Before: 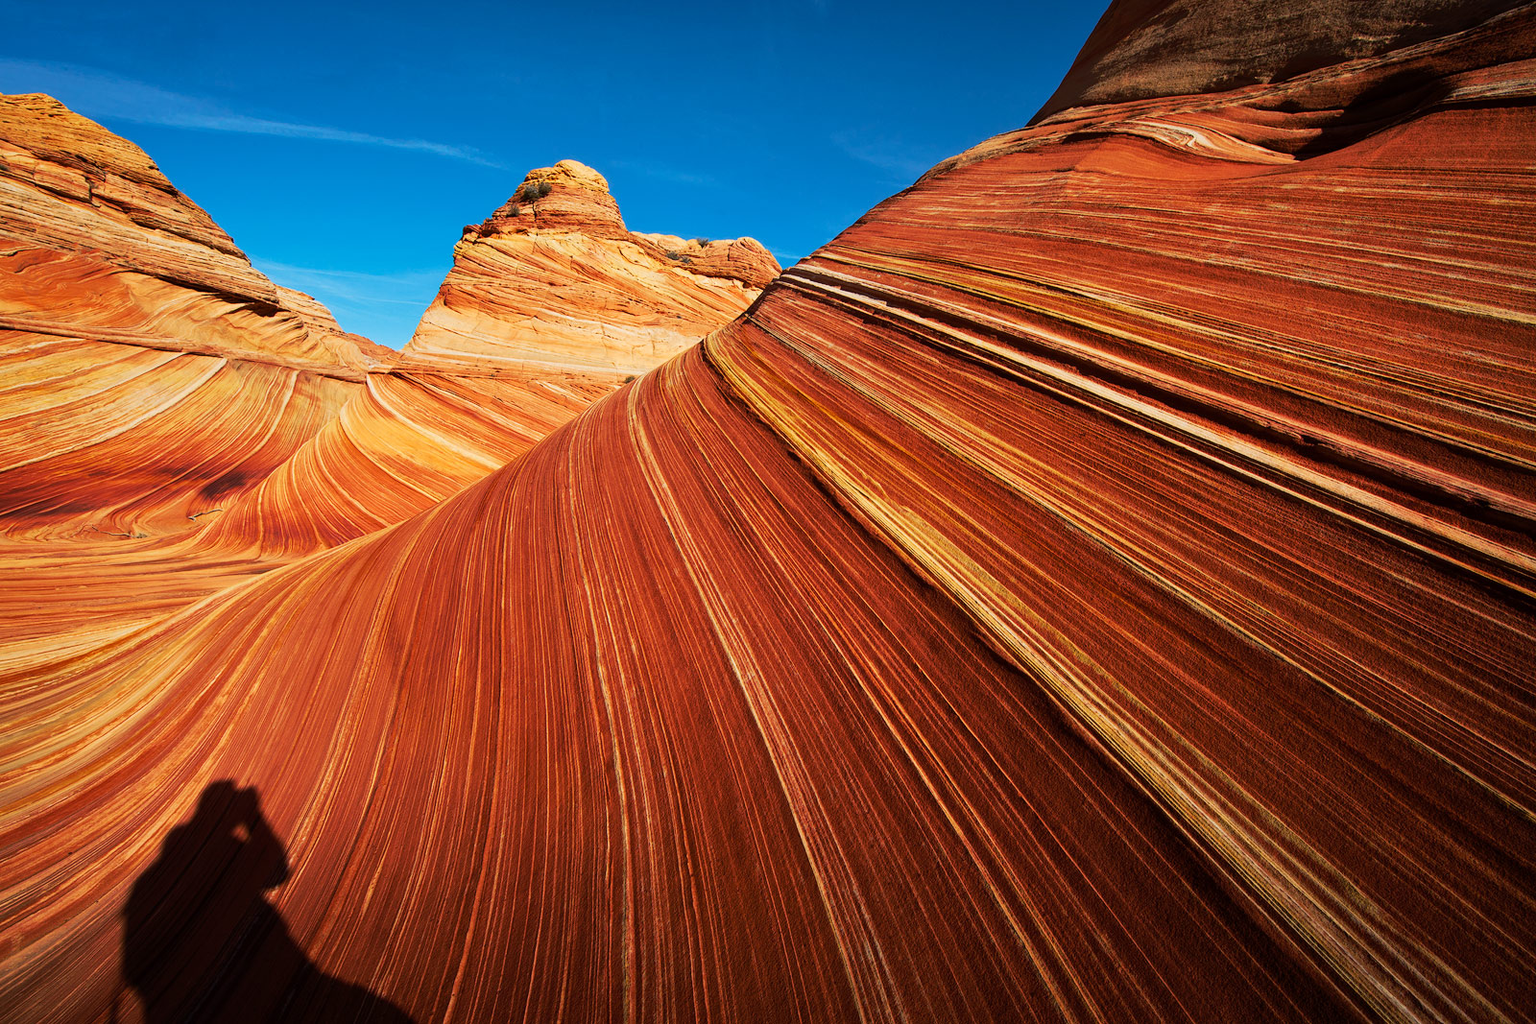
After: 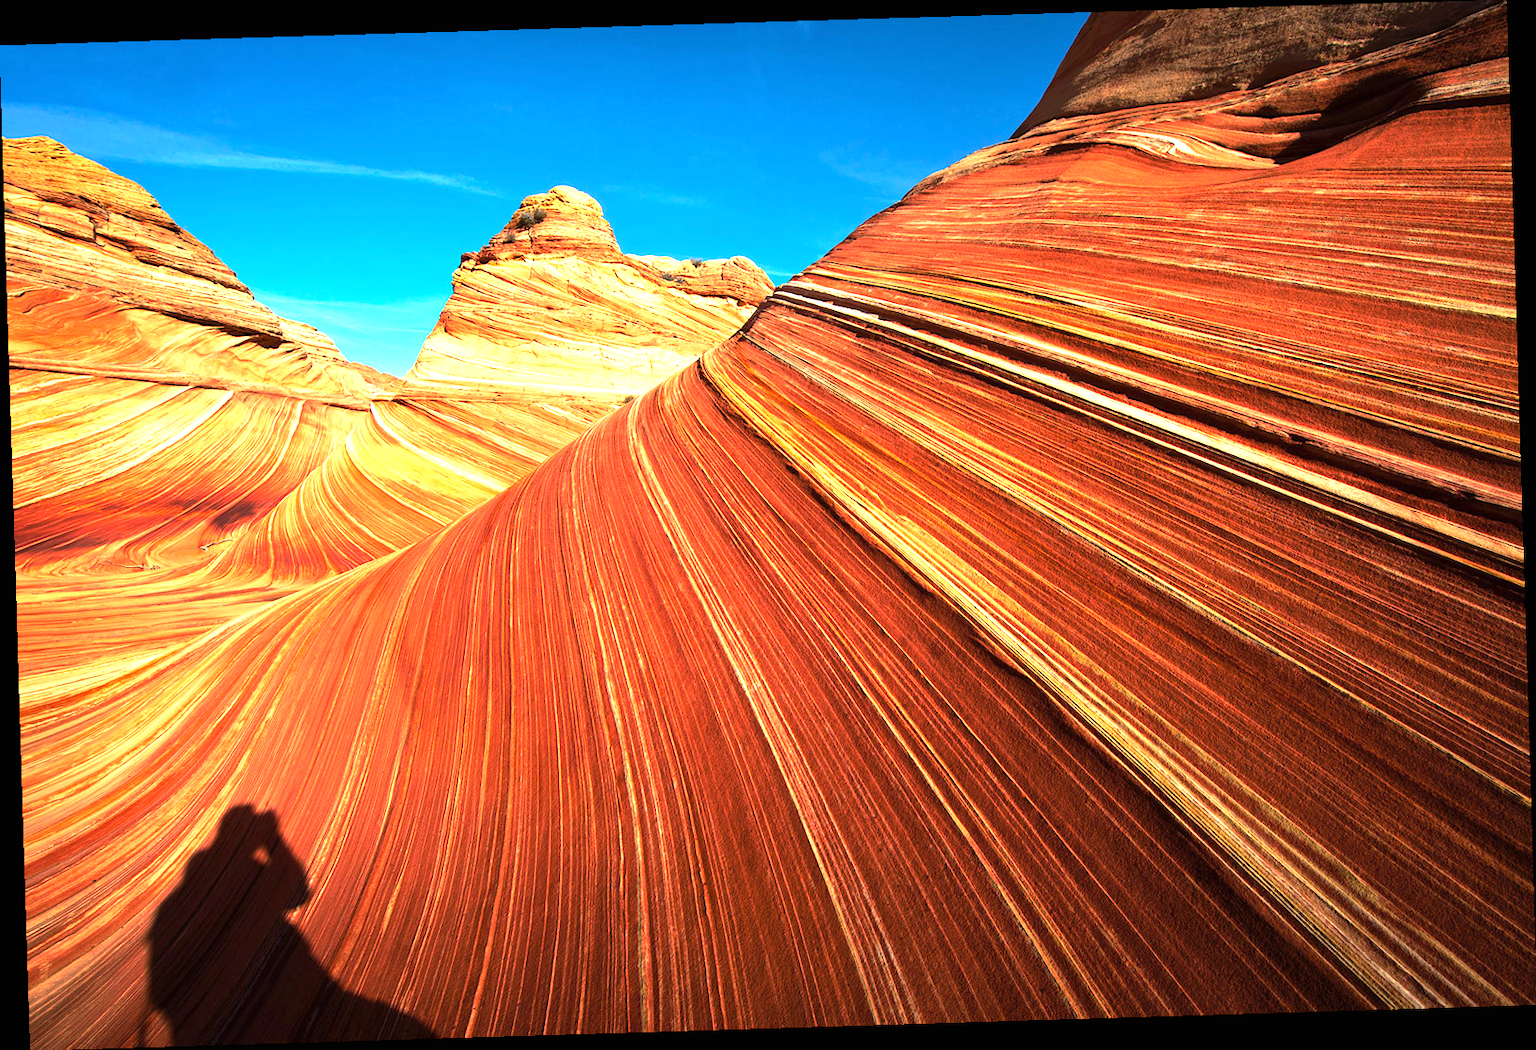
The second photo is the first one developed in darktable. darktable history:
rotate and perspective: rotation -1.75°, automatic cropping off
exposure: black level correction 0, exposure 1.2 EV, compensate highlight preservation false
